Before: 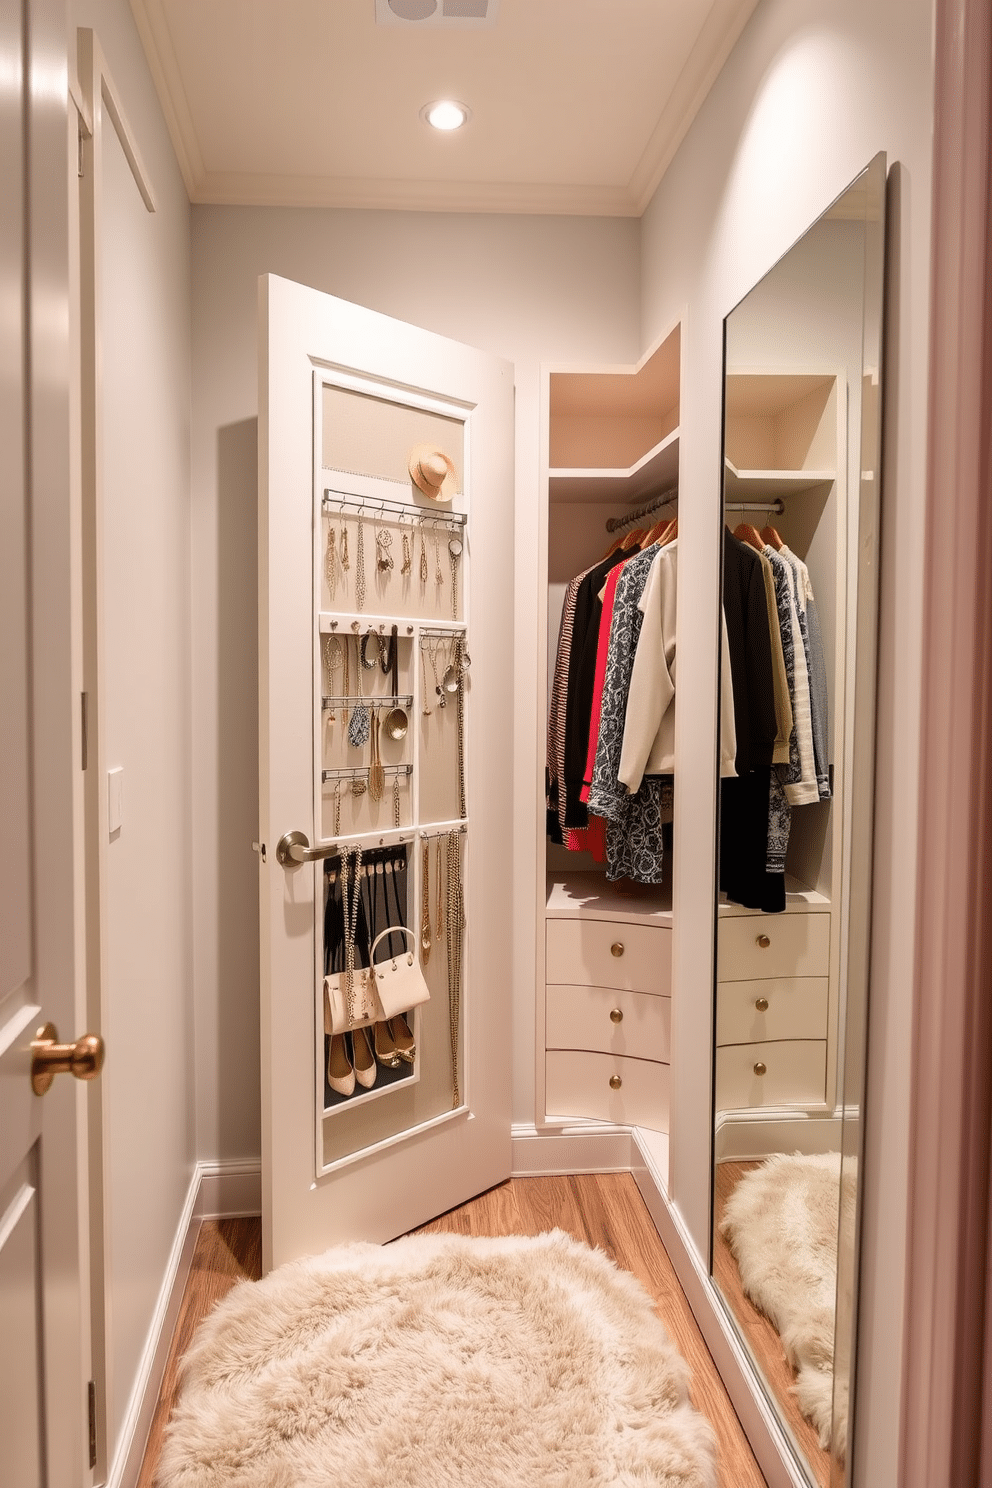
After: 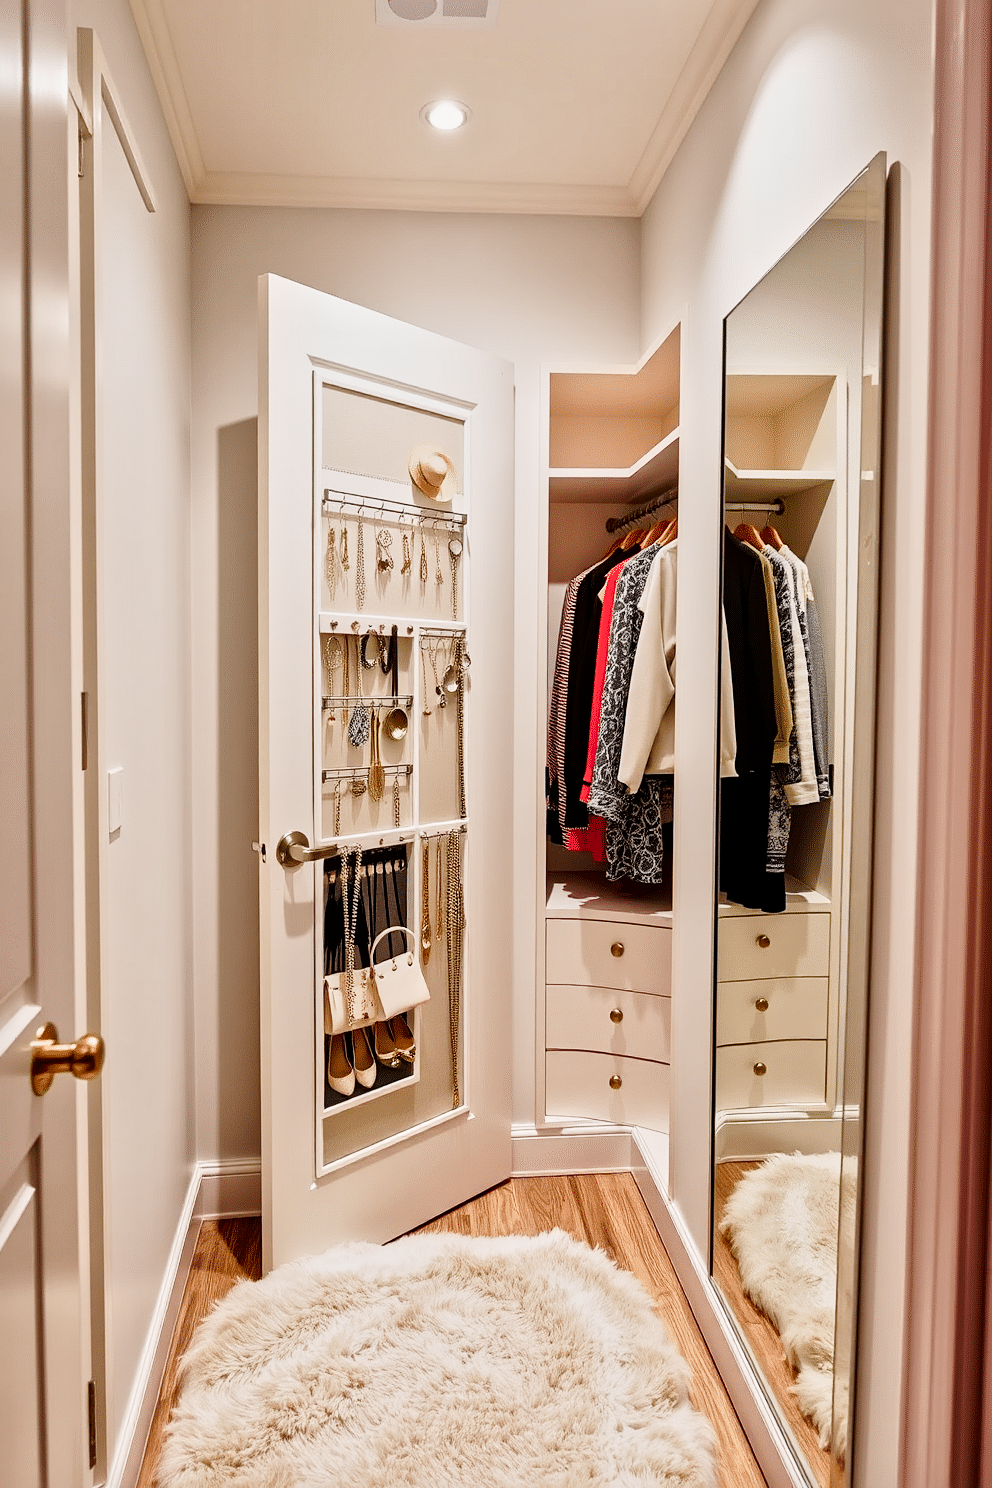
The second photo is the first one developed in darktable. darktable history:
tone curve: curves: ch0 [(0, 0) (0.128, 0.068) (0.292, 0.274) (0.453, 0.507) (0.653, 0.717) (0.785, 0.817) (0.995, 0.917)]; ch1 [(0, 0) (0.384, 0.365) (0.463, 0.447) (0.486, 0.474) (0.503, 0.497) (0.52, 0.525) (0.559, 0.591) (0.583, 0.623) (0.672, 0.699) (0.766, 0.773) (1, 1)]; ch2 [(0, 0) (0.374, 0.344) (0.446, 0.443) (0.501, 0.5) (0.527, 0.549) (0.565, 0.582) (0.624, 0.632) (1, 1)], preserve colors none
sharpen: amount 0.209
local contrast: mode bilateral grid, contrast 20, coarseness 19, detail 163%, midtone range 0.2
